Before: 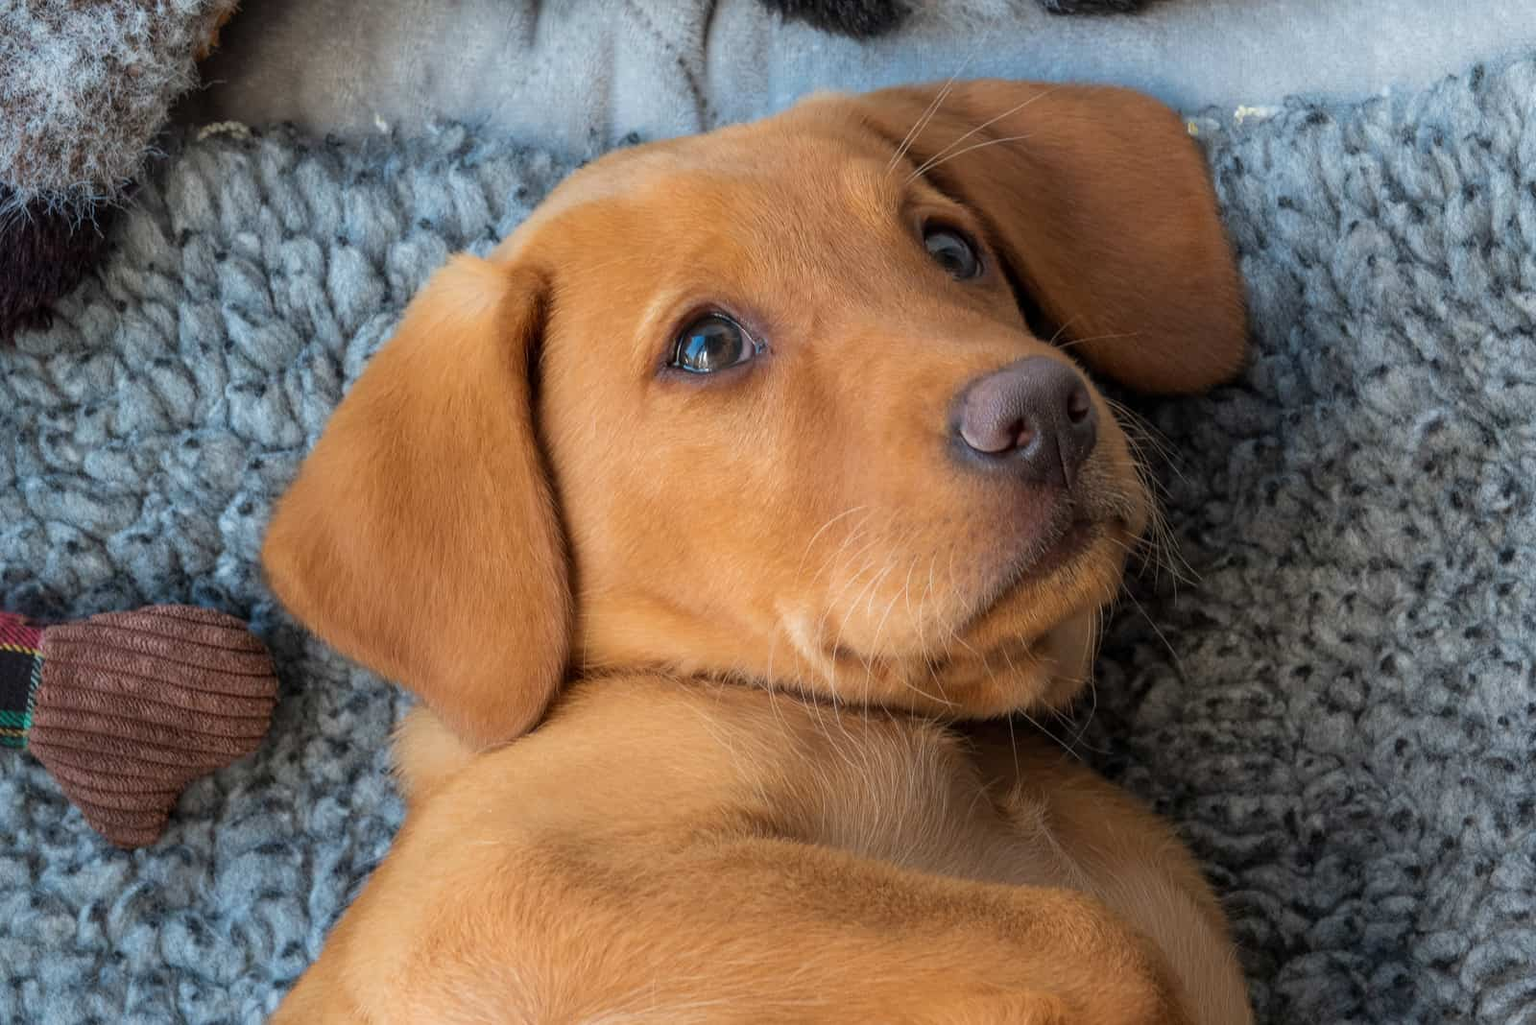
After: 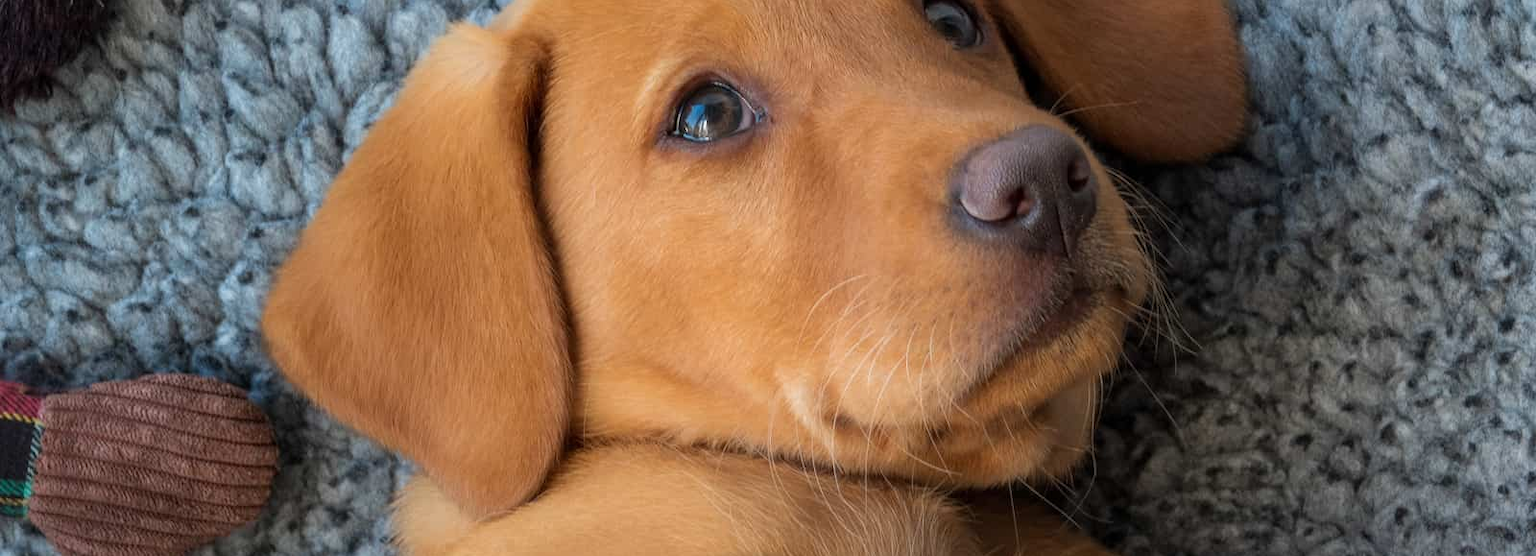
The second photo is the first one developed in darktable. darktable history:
exposure: exposure -0.044 EV, compensate exposure bias true, compensate highlight preservation false
crop and rotate: top 22.64%, bottom 22.969%
